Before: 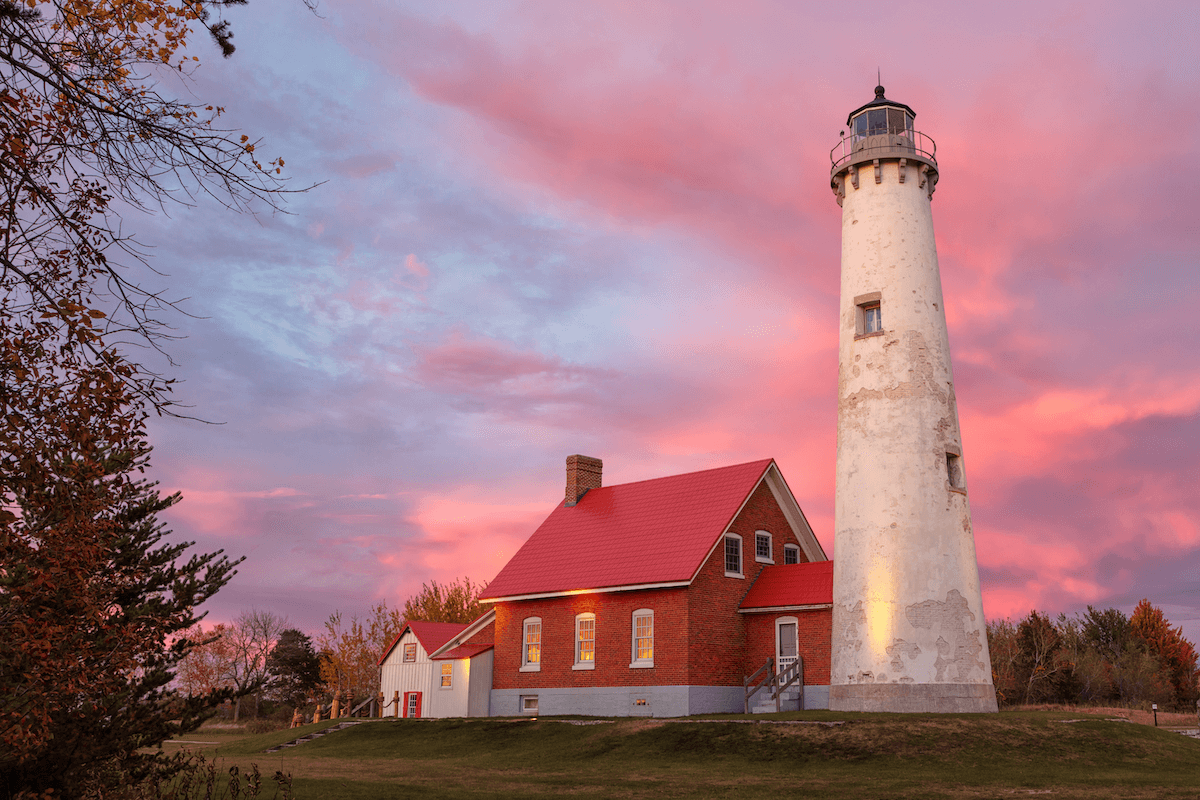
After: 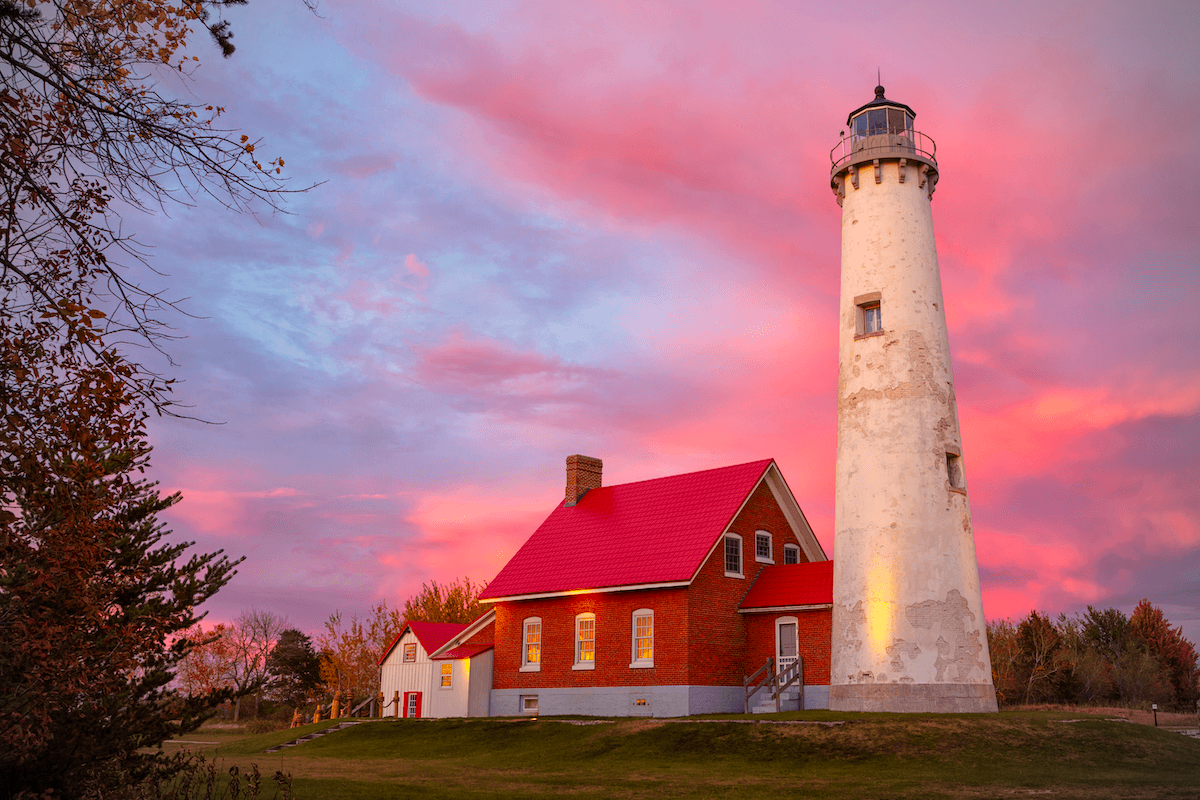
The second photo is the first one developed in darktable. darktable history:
vignetting: width/height ratio 1.094
color balance rgb: perceptual saturation grading › global saturation 20%, global vibrance 20%
color correction: saturation 1.1
